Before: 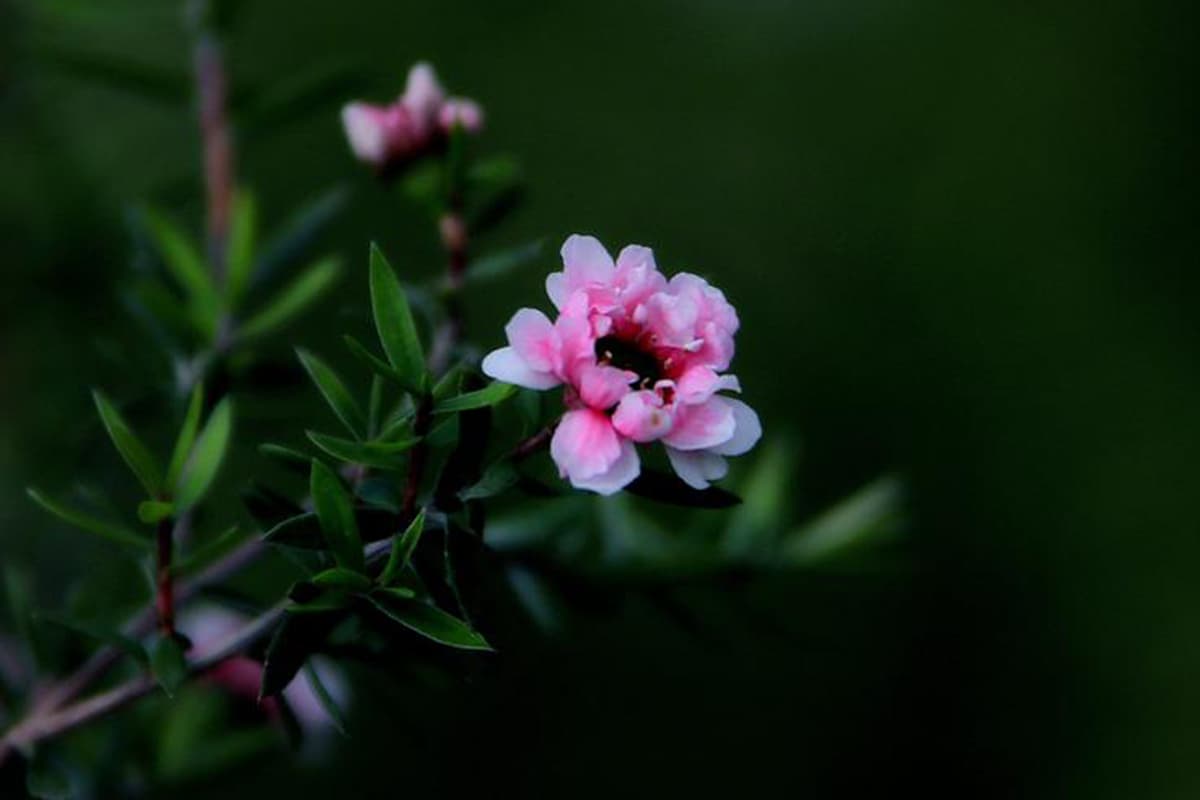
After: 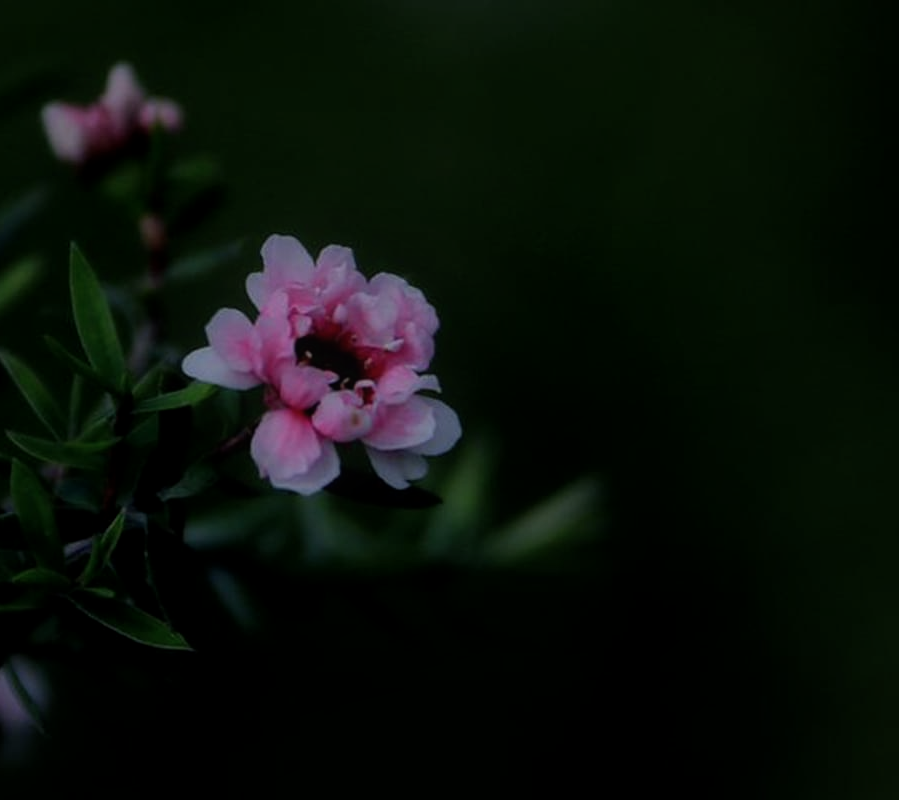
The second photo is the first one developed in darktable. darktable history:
exposure: exposure -1.566 EV, compensate highlight preservation false
local contrast: on, module defaults
contrast equalizer: octaves 7, y [[0.6 ×6], [0.55 ×6], [0 ×6], [0 ×6], [0 ×6]], mix -0.202
crop and rotate: left 25.023%
